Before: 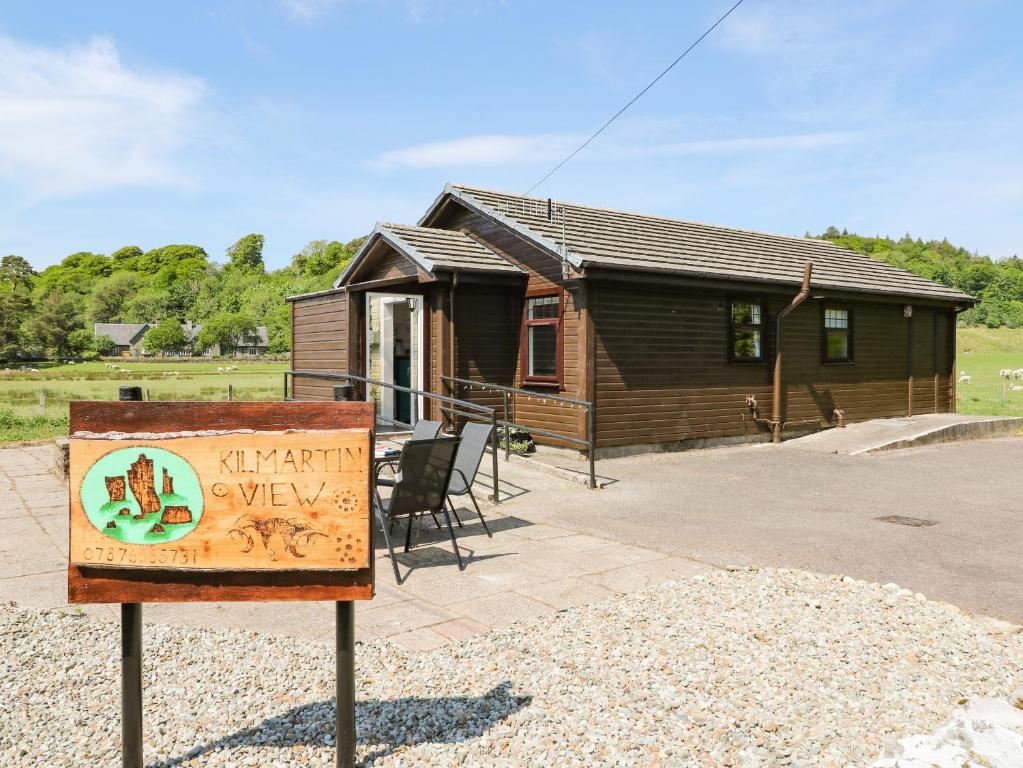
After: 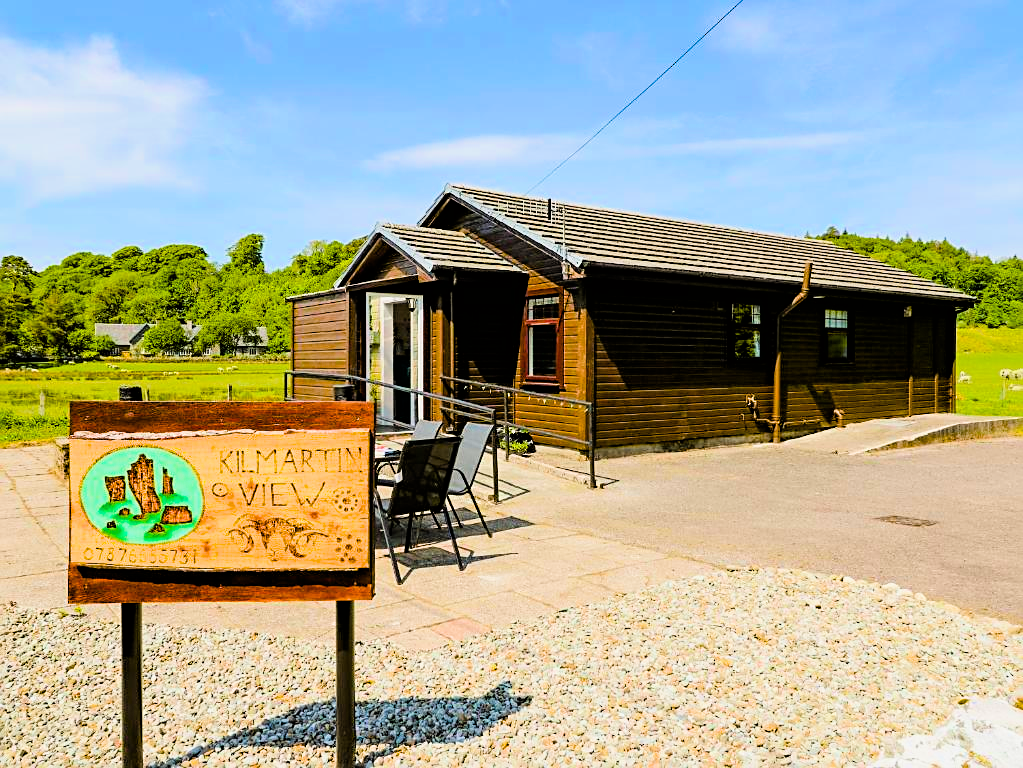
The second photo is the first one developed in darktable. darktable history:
sharpen: on, module defaults
color balance rgb: perceptual saturation grading › global saturation 65.352%, perceptual saturation grading › highlights 59.391%, perceptual saturation grading › mid-tones 49.436%, perceptual saturation grading › shadows 49.4%
filmic rgb: black relative exposure -4.02 EV, white relative exposure 2.99 EV, hardness 2.98, contrast 1.391
